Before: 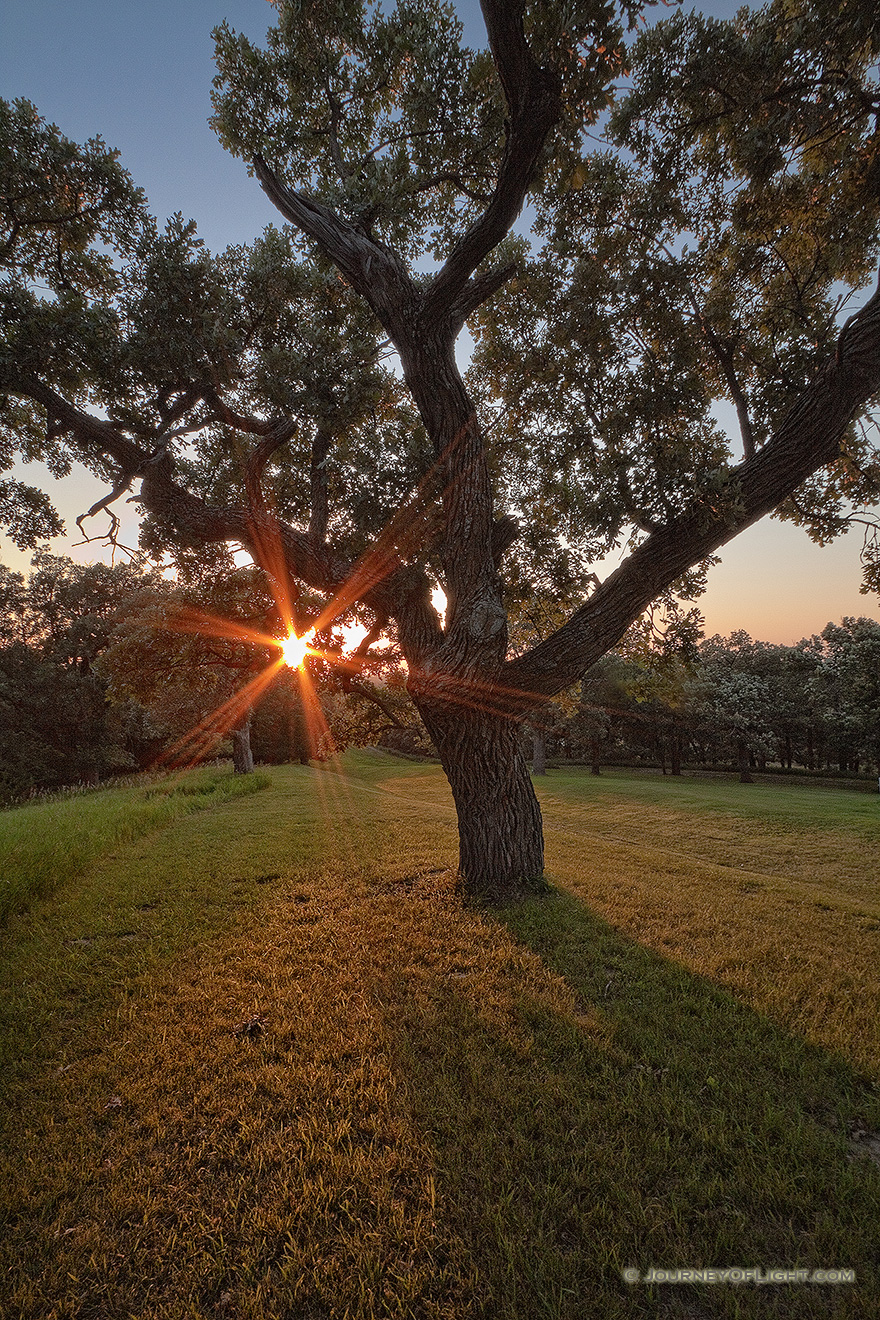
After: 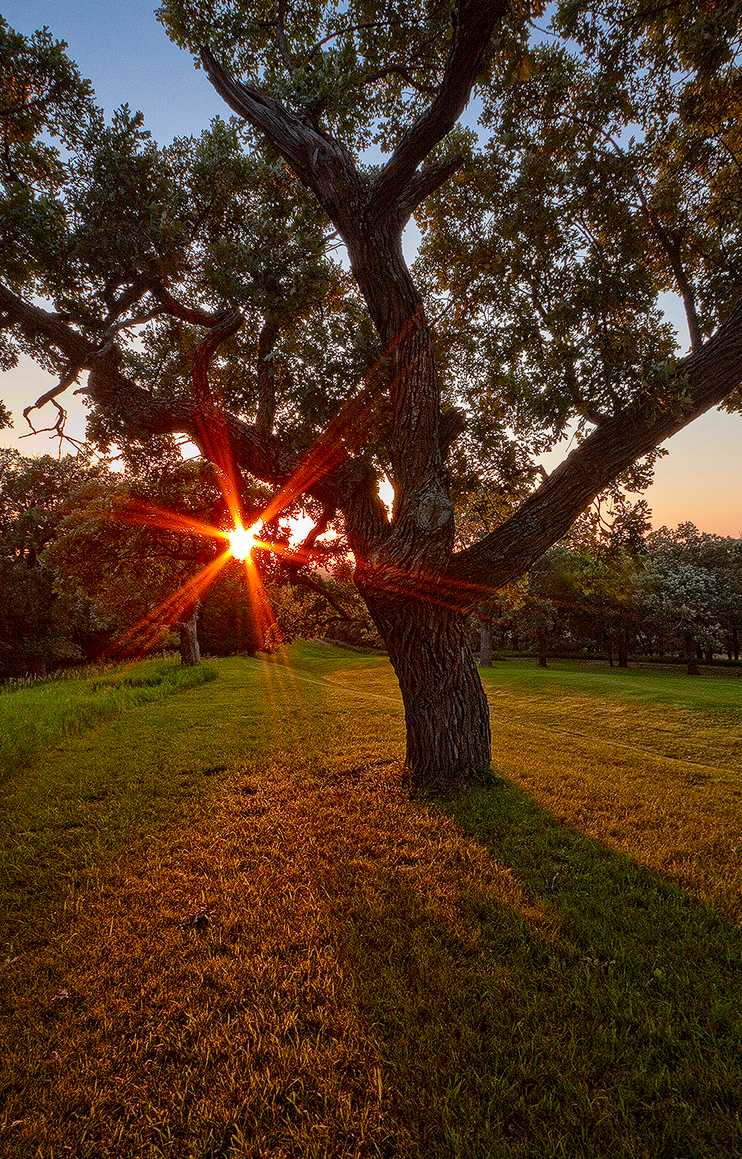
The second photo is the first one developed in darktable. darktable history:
color balance rgb: power › hue 62.64°, perceptual saturation grading › global saturation 20%, perceptual saturation grading › highlights -25.313%, perceptual saturation grading › shadows 50.574%
crop: left 6.08%, top 8.226%, right 9.539%, bottom 3.961%
contrast brightness saturation: contrast 0.182, saturation 0.3
local contrast: detail 130%
